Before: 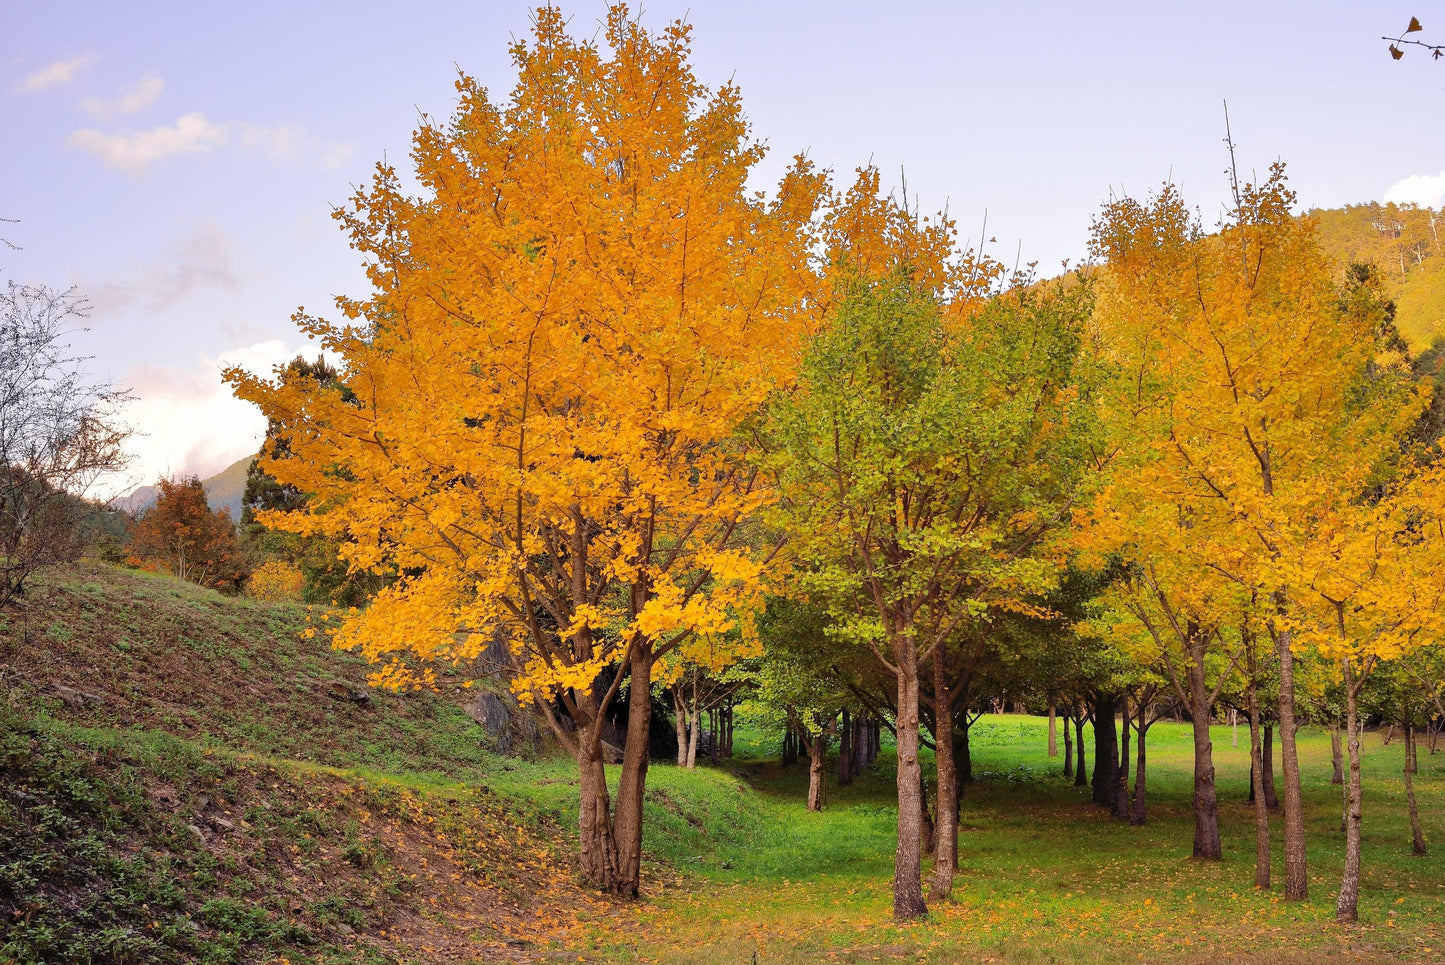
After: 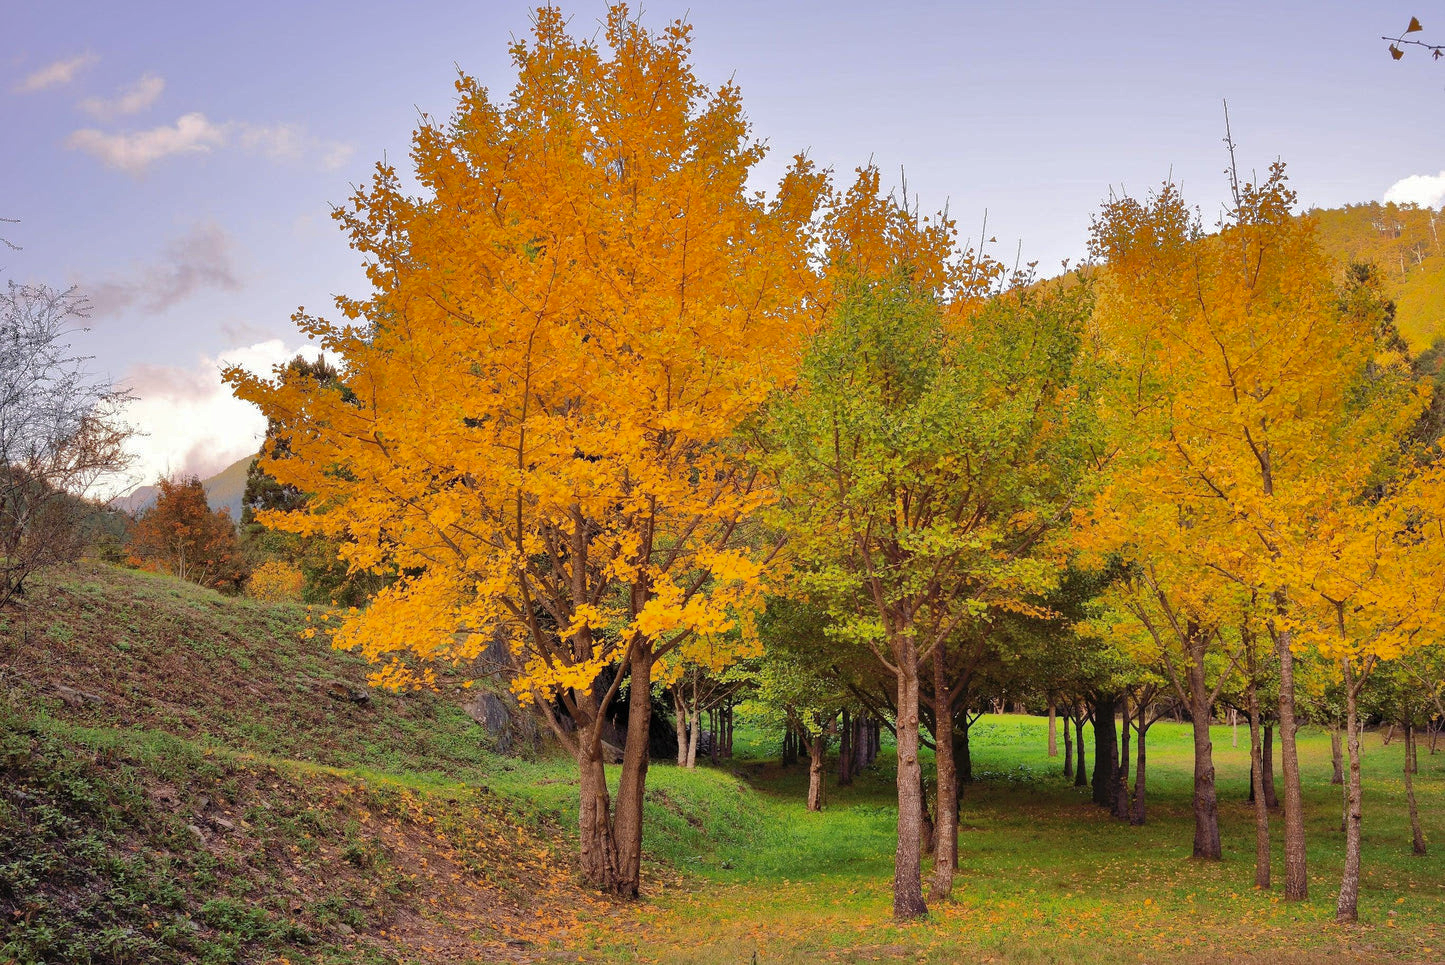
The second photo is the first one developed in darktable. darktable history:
shadows and highlights: shadows 40, highlights -60
